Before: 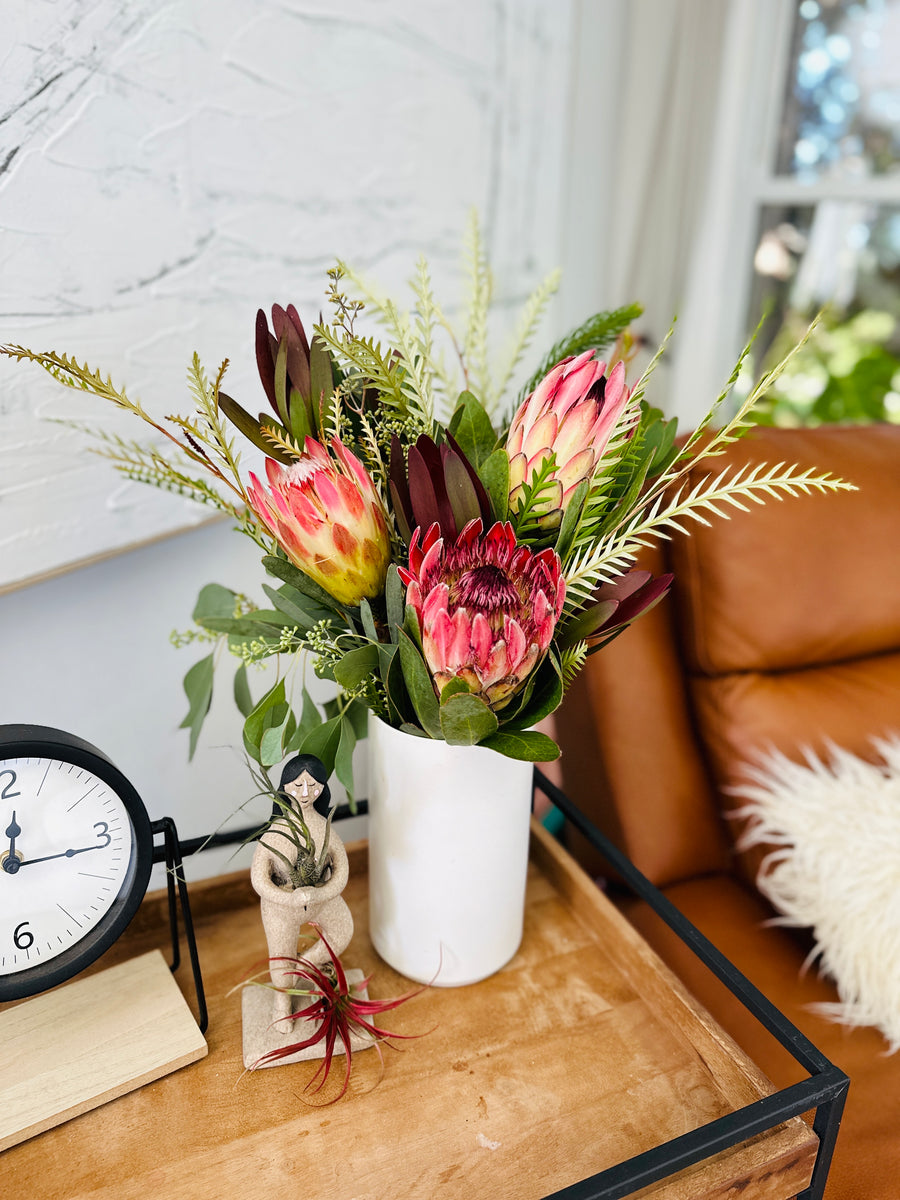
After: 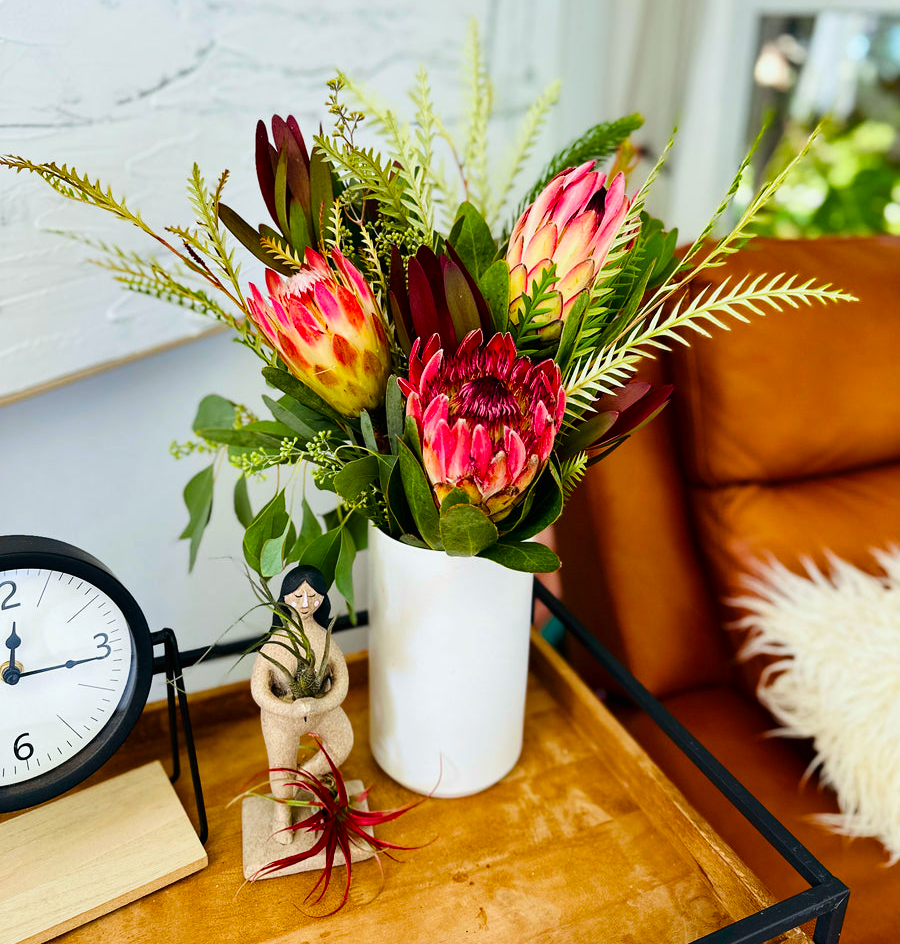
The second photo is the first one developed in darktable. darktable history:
crop and rotate: top 15.774%, bottom 5.506%
white balance: red 0.978, blue 0.999
color balance rgb: perceptual saturation grading › global saturation 30%, global vibrance 20%
contrast brightness saturation: contrast 0.13, brightness -0.05, saturation 0.16
